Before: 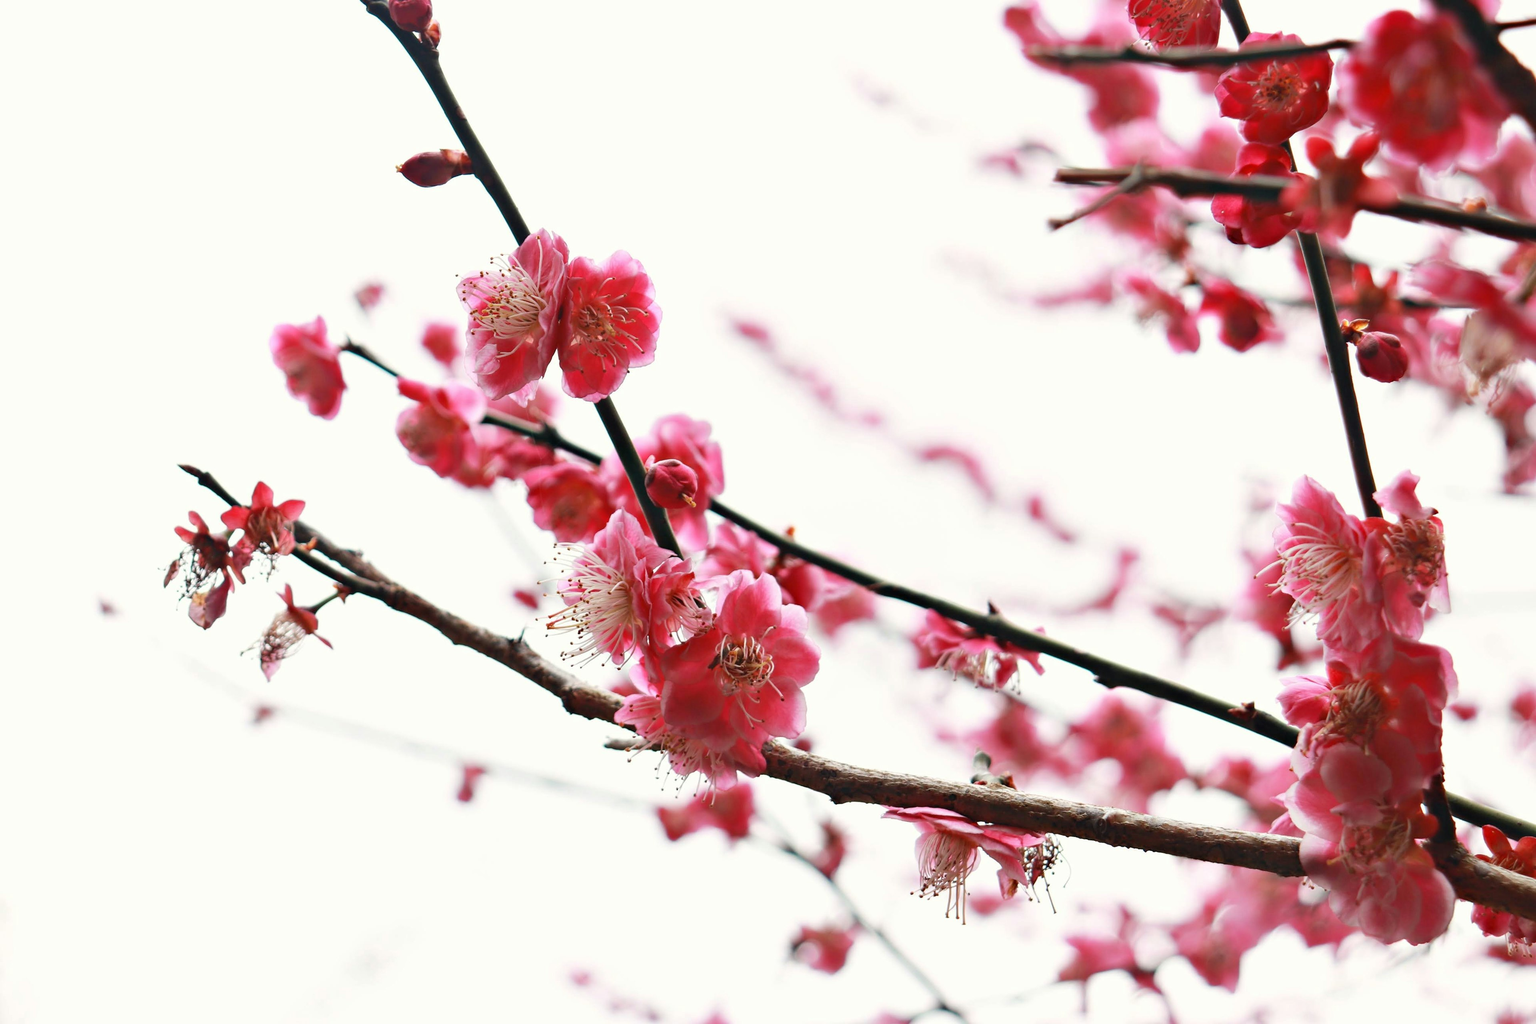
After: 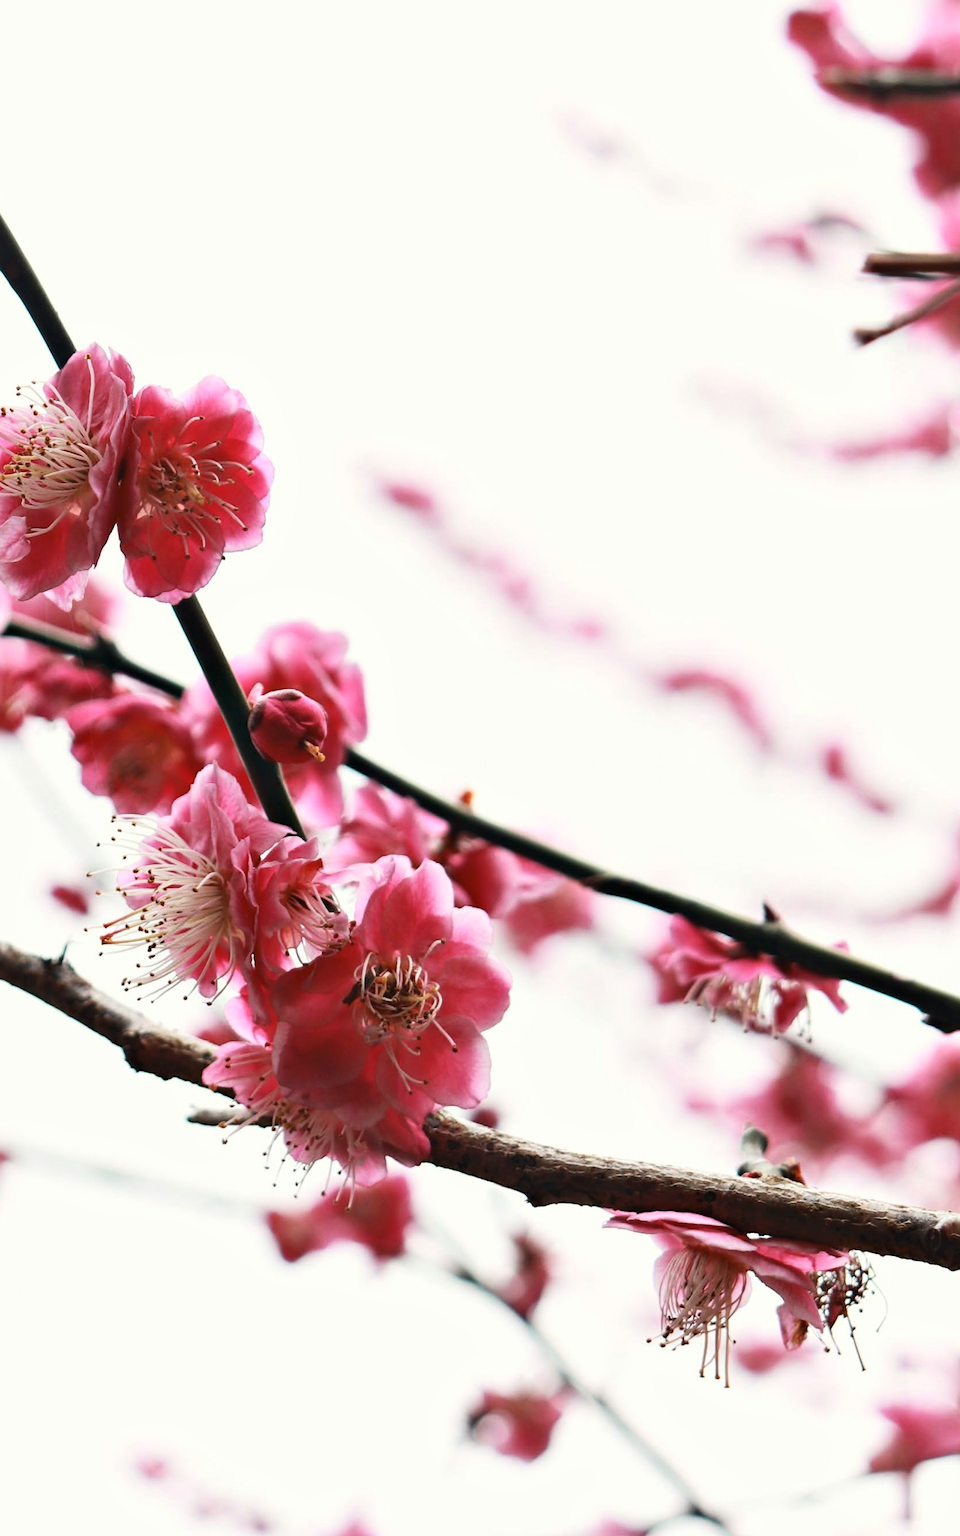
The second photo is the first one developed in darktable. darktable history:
local contrast: mode bilateral grid, contrast 15, coarseness 36, detail 105%, midtone range 0.2
white balance: emerald 1
levels: mode automatic
crop: left 31.229%, right 27.105%
tone curve: curves: ch0 [(0.016, 0.011) (0.204, 0.146) (0.515, 0.476) (0.78, 0.795) (1, 0.981)], color space Lab, linked channels, preserve colors none
